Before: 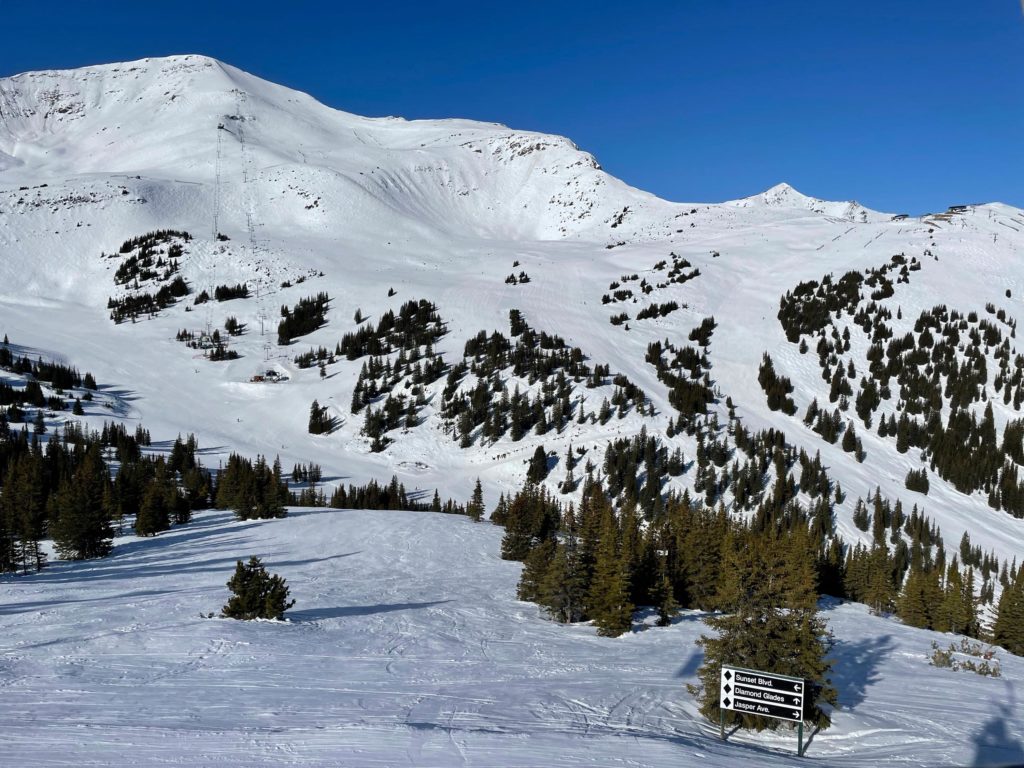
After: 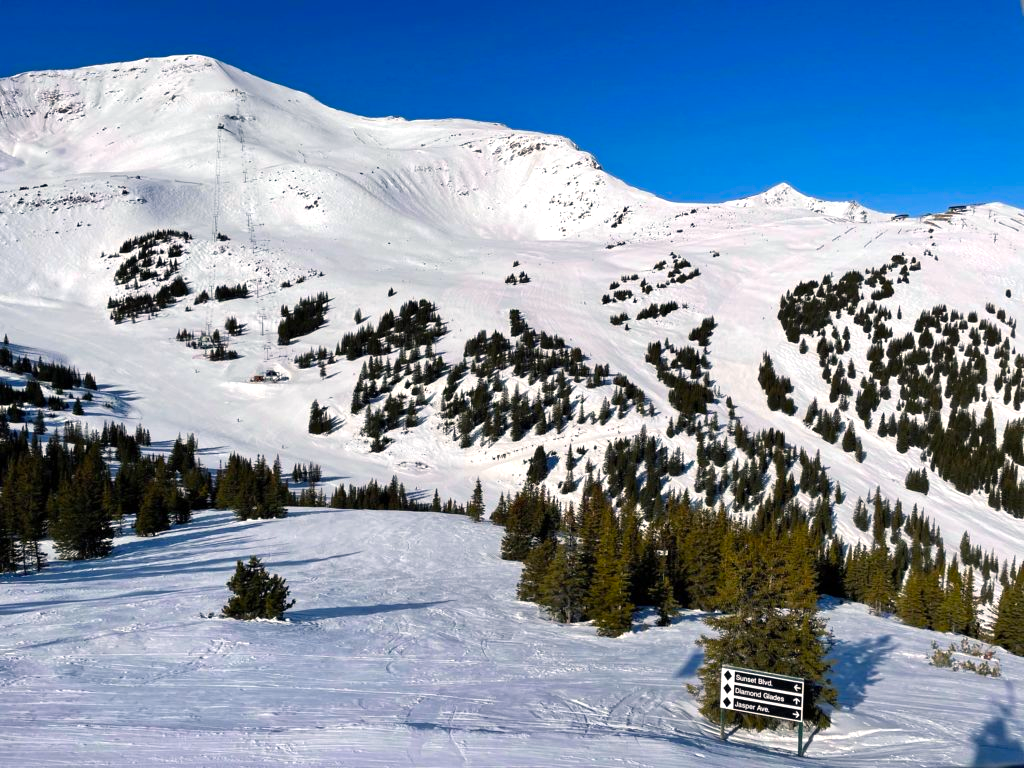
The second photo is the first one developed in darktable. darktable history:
color balance rgb: highlights gain › chroma 2.851%, highlights gain › hue 61.88°, linear chroma grading › global chroma 15.121%, perceptual saturation grading › global saturation 10.489%, perceptual brilliance grading › global brilliance 11.256%
